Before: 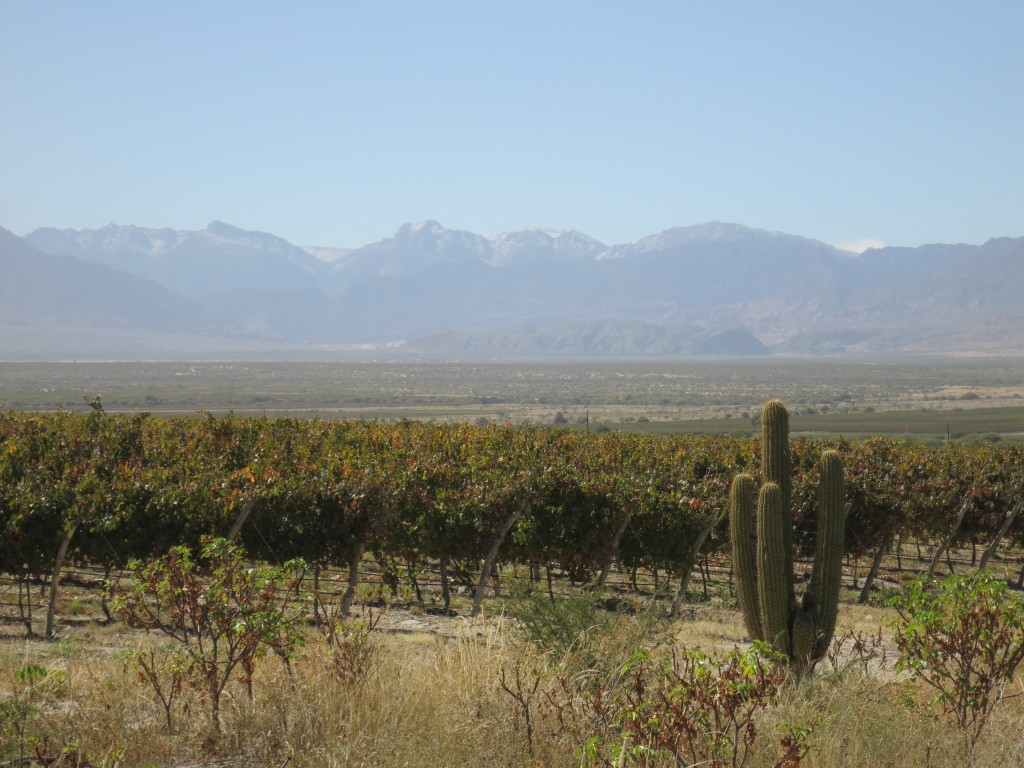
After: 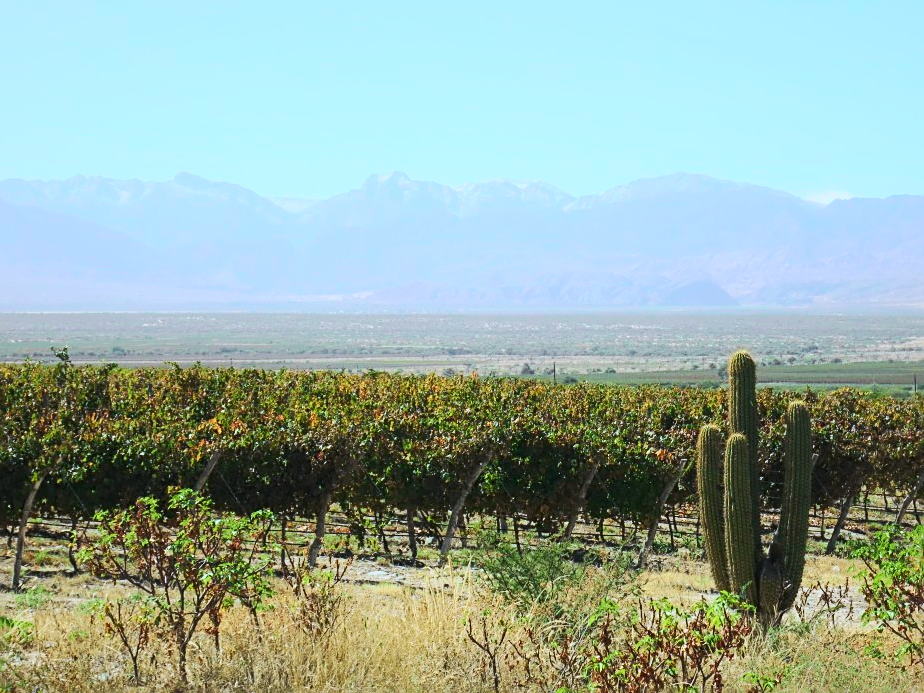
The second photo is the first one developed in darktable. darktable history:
white balance: red 0.931, blue 1.11
crop: left 3.305%, top 6.436%, right 6.389%, bottom 3.258%
sharpen: on, module defaults
rgb curve: curves: ch0 [(0, 0) (0.284, 0.292) (0.505, 0.644) (1, 1)]; ch1 [(0, 0) (0.284, 0.292) (0.505, 0.644) (1, 1)]; ch2 [(0, 0) (0.284, 0.292) (0.505, 0.644) (1, 1)], compensate middle gray true
tone curve: curves: ch0 [(0, 0) (0.051, 0.047) (0.102, 0.099) (0.232, 0.249) (0.462, 0.501) (0.698, 0.761) (0.908, 0.946) (1, 1)]; ch1 [(0, 0) (0.339, 0.298) (0.402, 0.363) (0.453, 0.413) (0.485, 0.469) (0.494, 0.493) (0.504, 0.501) (0.525, 0.533) (0.563, 0.591) (0.597, 0.631) (1, 1)]; ch2 [(0, 0) (0.48, 0.48) (0.504, 0.5) (0.539, 0.554) (0.59, 0.628) (0.642, 0.682) (0.824, 0.815) (1, 1)], color space Lab, independent channels, preserve colors none
